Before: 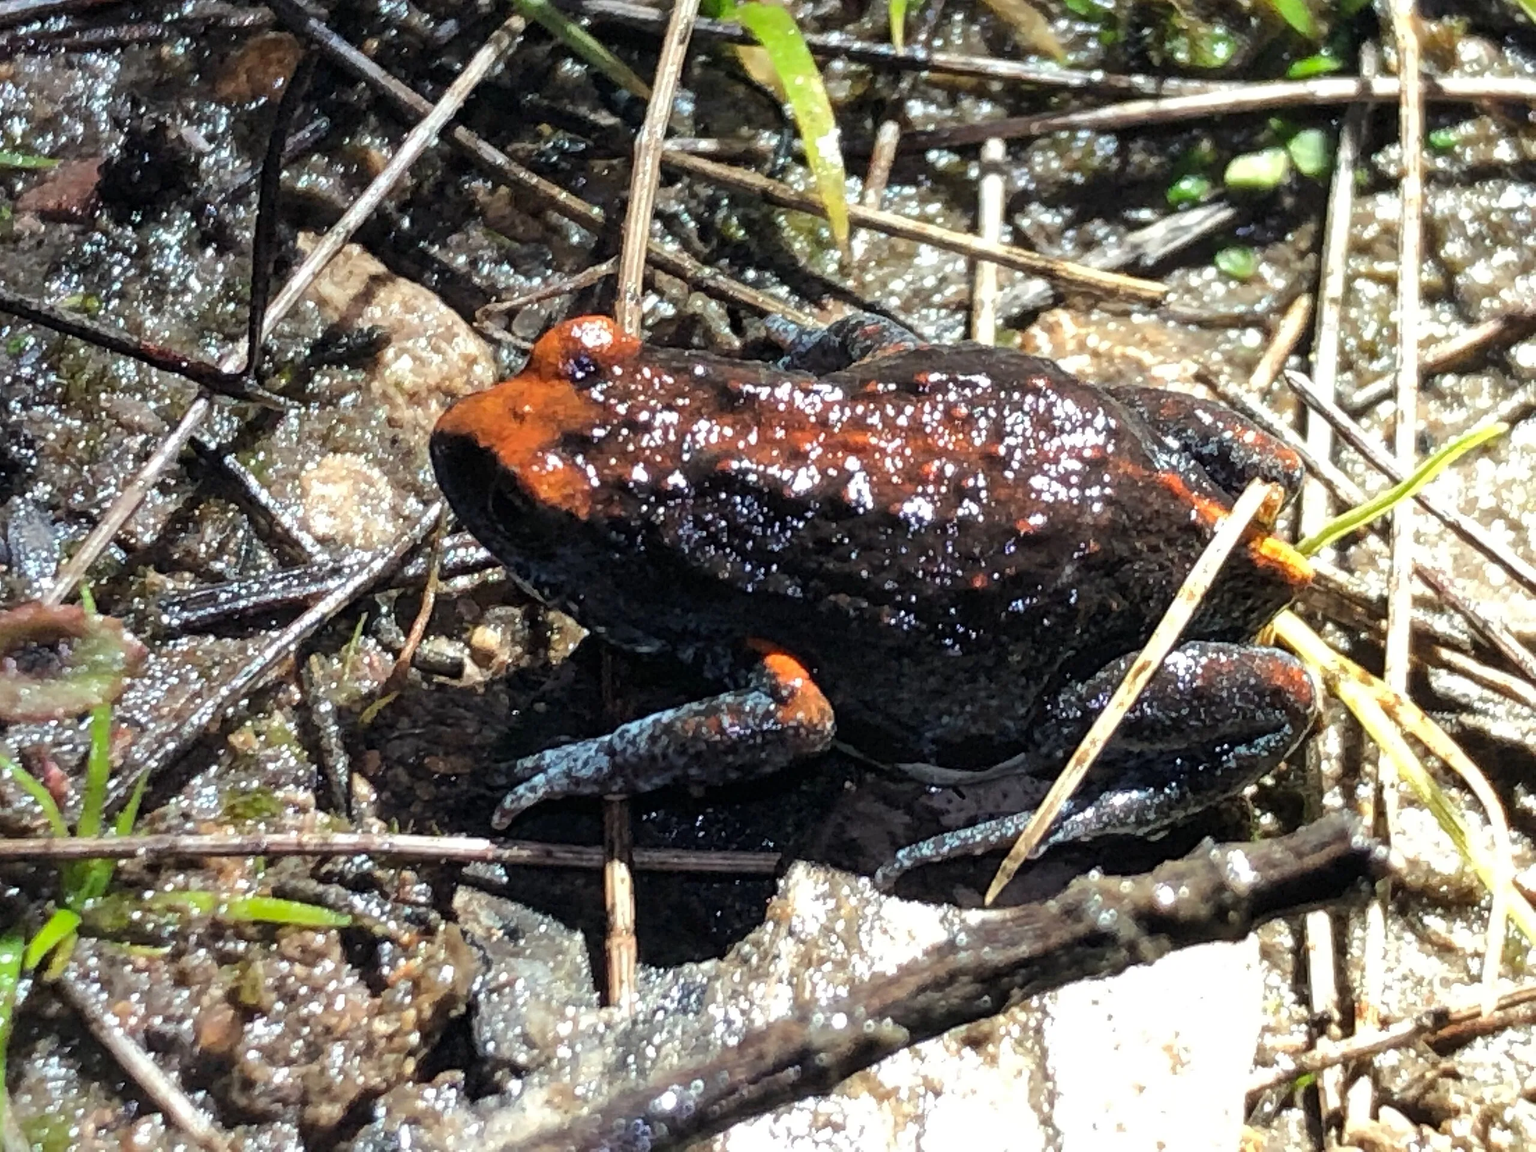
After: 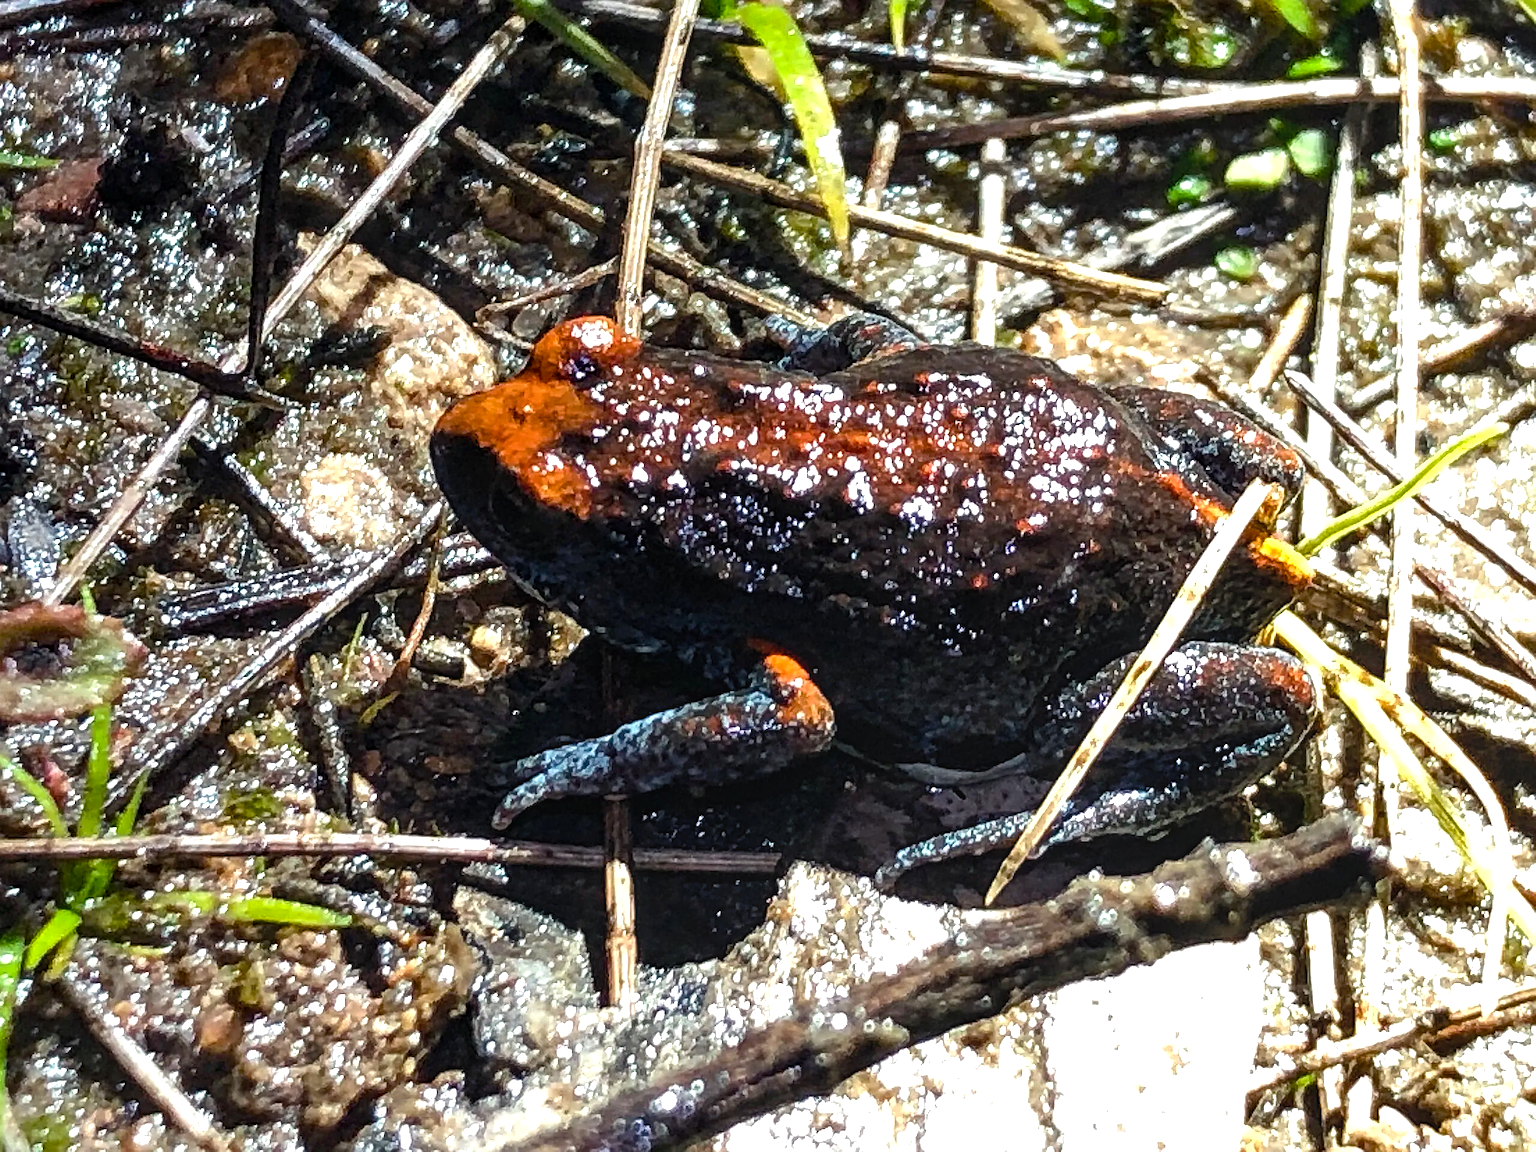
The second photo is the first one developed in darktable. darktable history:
sharpen: on, module defaults
levels: mode automatic, levels [0, 0.394, 0.787]
color balance rgb: perceptual saturation grading › global saturation 20%, perceptual saturation grading › highlights -25.23%, perceptual saturation grading › shadows 50.009%, perceptual brilliance grading › highlights 14.302%, perceptual brilliance grading › mid-tones -5.197%, perceptual brilliance grading › shadows -26.085%, global vibrance 20%
local contrast: on, module defaults
